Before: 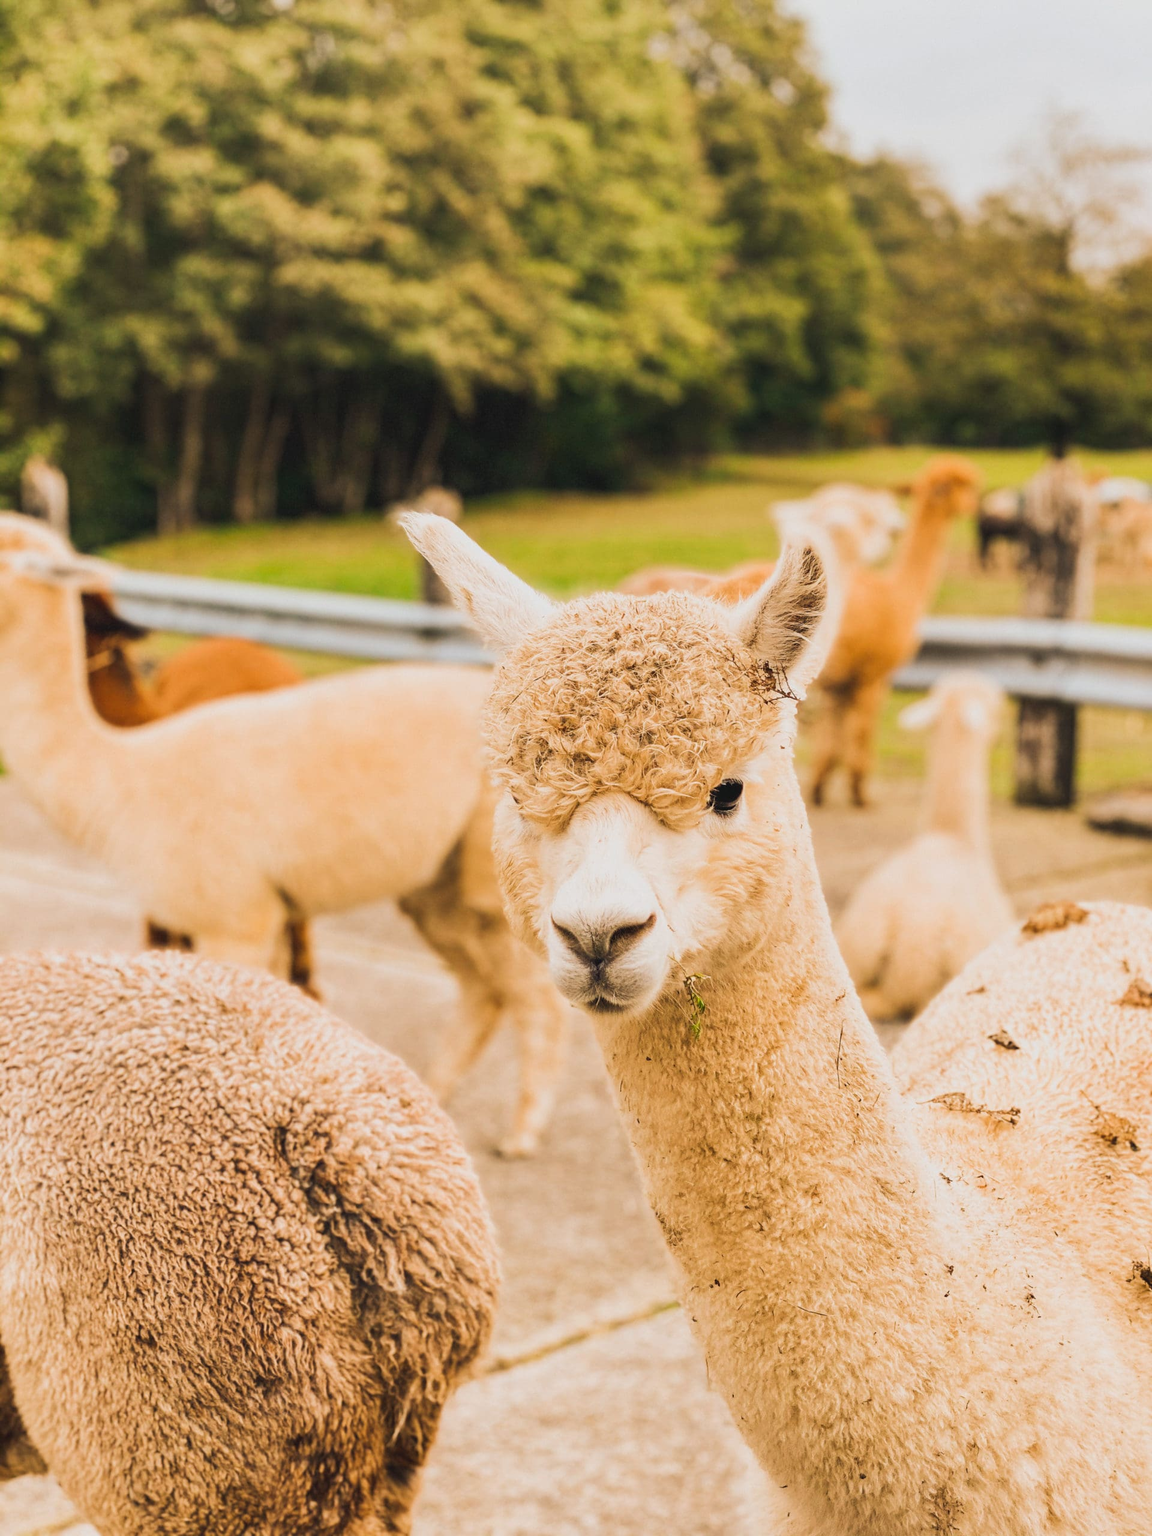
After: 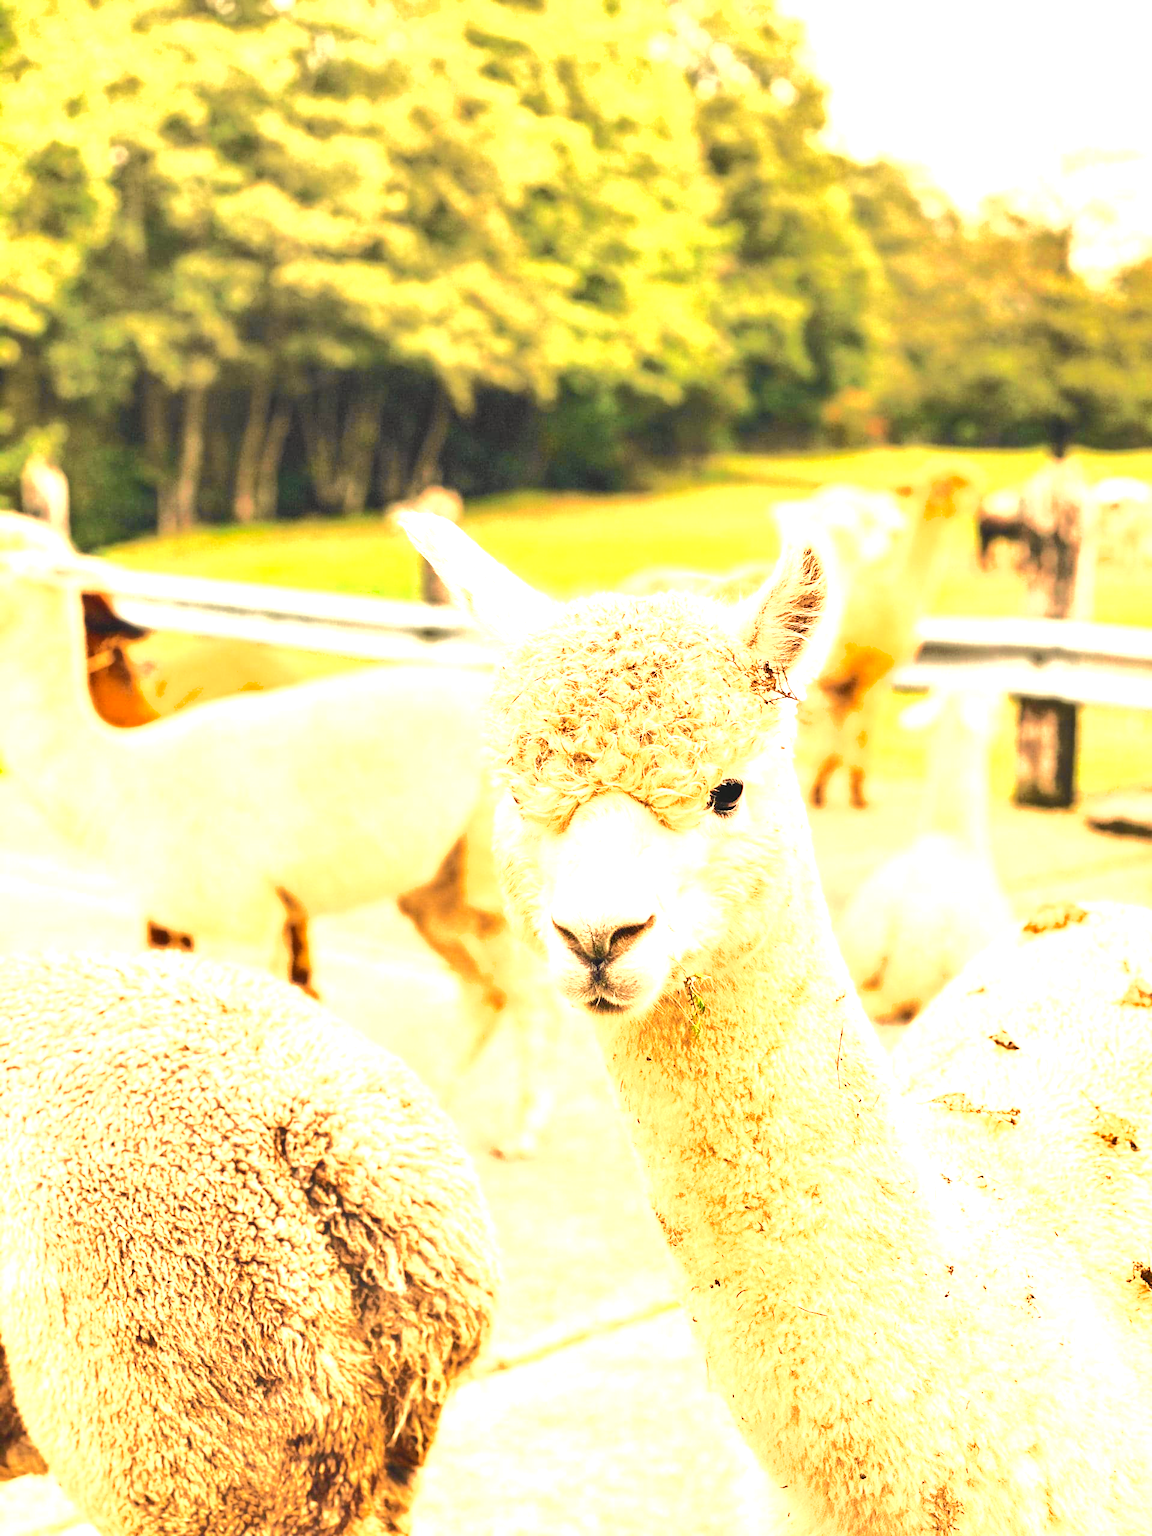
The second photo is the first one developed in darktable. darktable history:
exposure: black level correction 0, exposure 1.75 EV, compensate exposure bias true, compensate highlight preservation false
tone curve: curves: ch0 [(0, 0.019) (0.066, 0.054) (0.184, 0.184) (0.369, 0.417) (0.501, 0.586) (0.617, 0.71) (0.743, 0.787) (0.997, 0.997)]; ch1 [(0, 0) (0.187, 0.156) (0.388, 0.372) (0.437, 0.428) (0.474, 0.472) (0.499, 0.5) (0.521, 0.514) (0.548, 0.567) (0.6, 0.629) (0.82, 0.831) (1, 1)]; ch2 [(0, 0) (0.234, 0.227) (0.352, 0.372) (0.459, 0.484) (0.5, 0.505) (0.518, 0.516) (0.529, 0.541) (0.56, 0.594) (0.607, 0.644) (0.74, 0.771) (0.858, 0.873) (0.999, 0.994)], color space Lab, independent channels, preserve colors none
shadows and highlights: shadows 37.27, highlights -28.18, soften with gaussian
